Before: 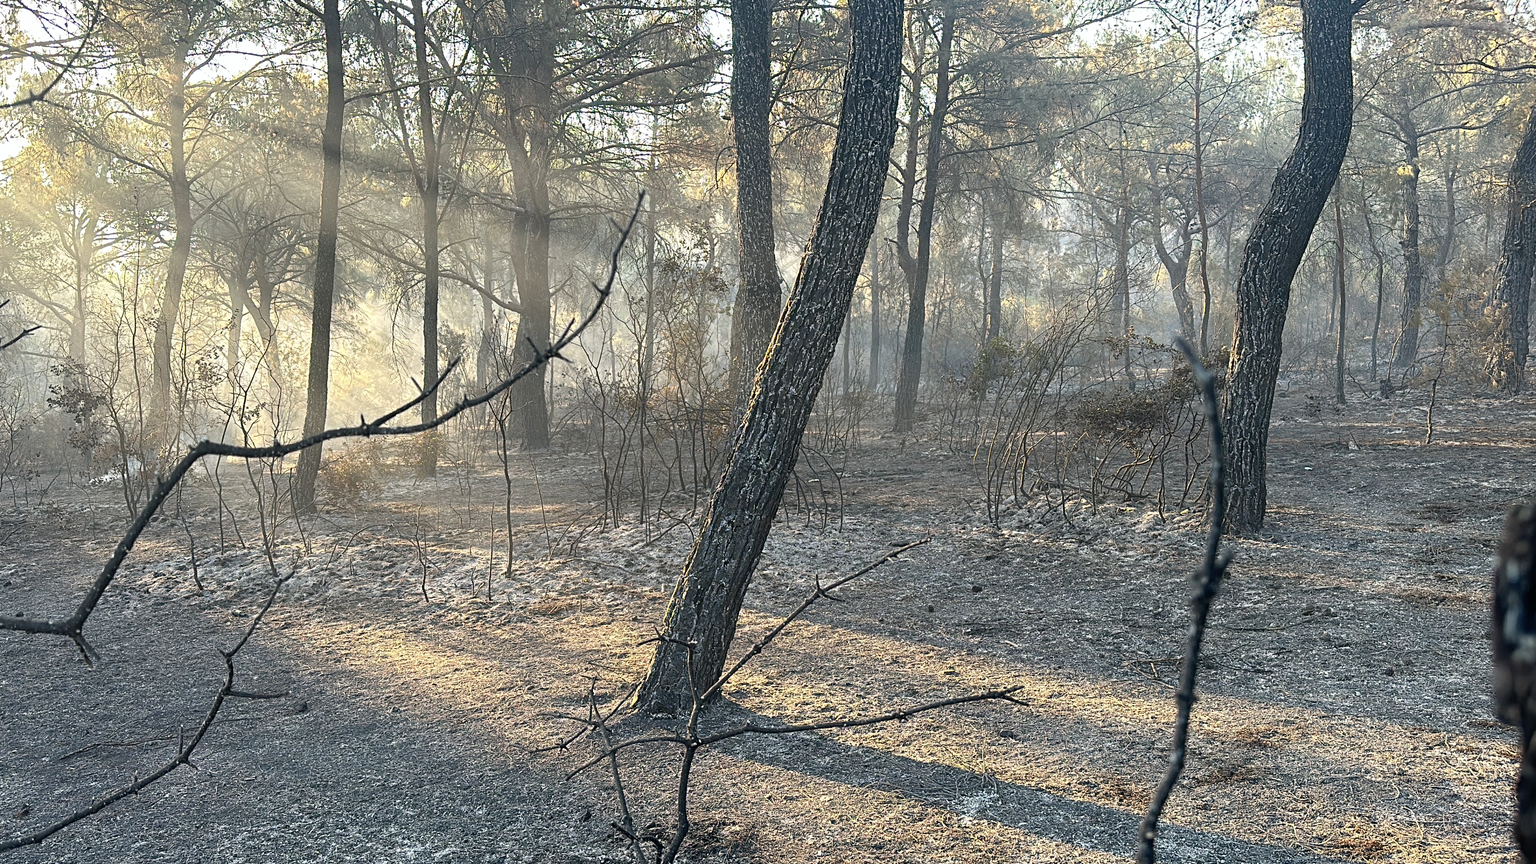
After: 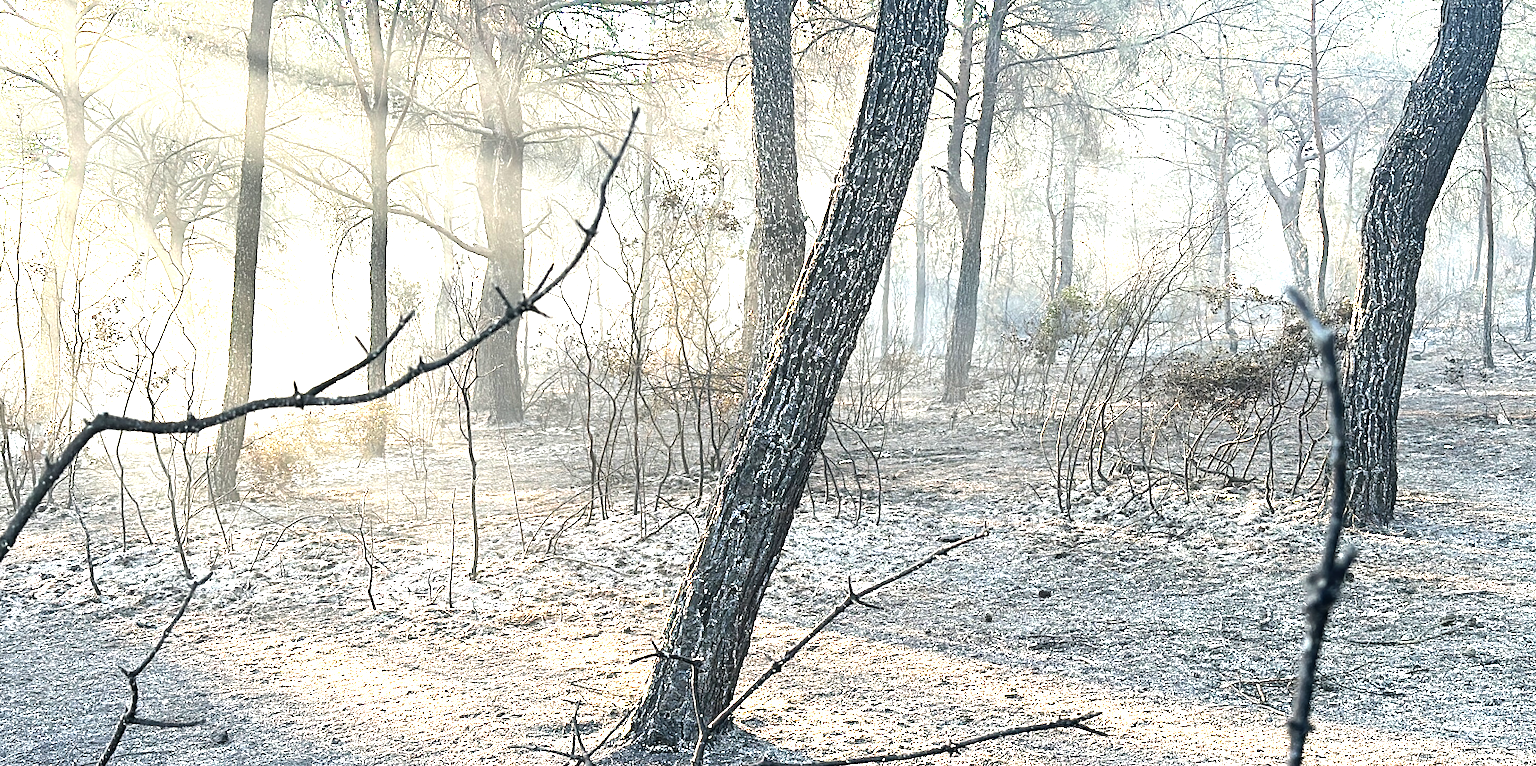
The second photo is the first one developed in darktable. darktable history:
exposure: black level correction 0, exposure 1.2 EV, compensate highlight preservation false
crop: left 7.856%, top 11.836%, right 10.12%, bottom 15.387%
tone equalizer: -8 EV -0.75 EV, -7 EV -0.7 EV, -6 EV -0.6 EV, -5 EV -0.4 EV, -3 EV 0.4 EV, -2 EV 0.6 EV, -1 EV 0.7 EV, +0 EV 0.75 EV, edges refinement/feathering 500, mask exposure compensation -1.57 EV, preserve details no
